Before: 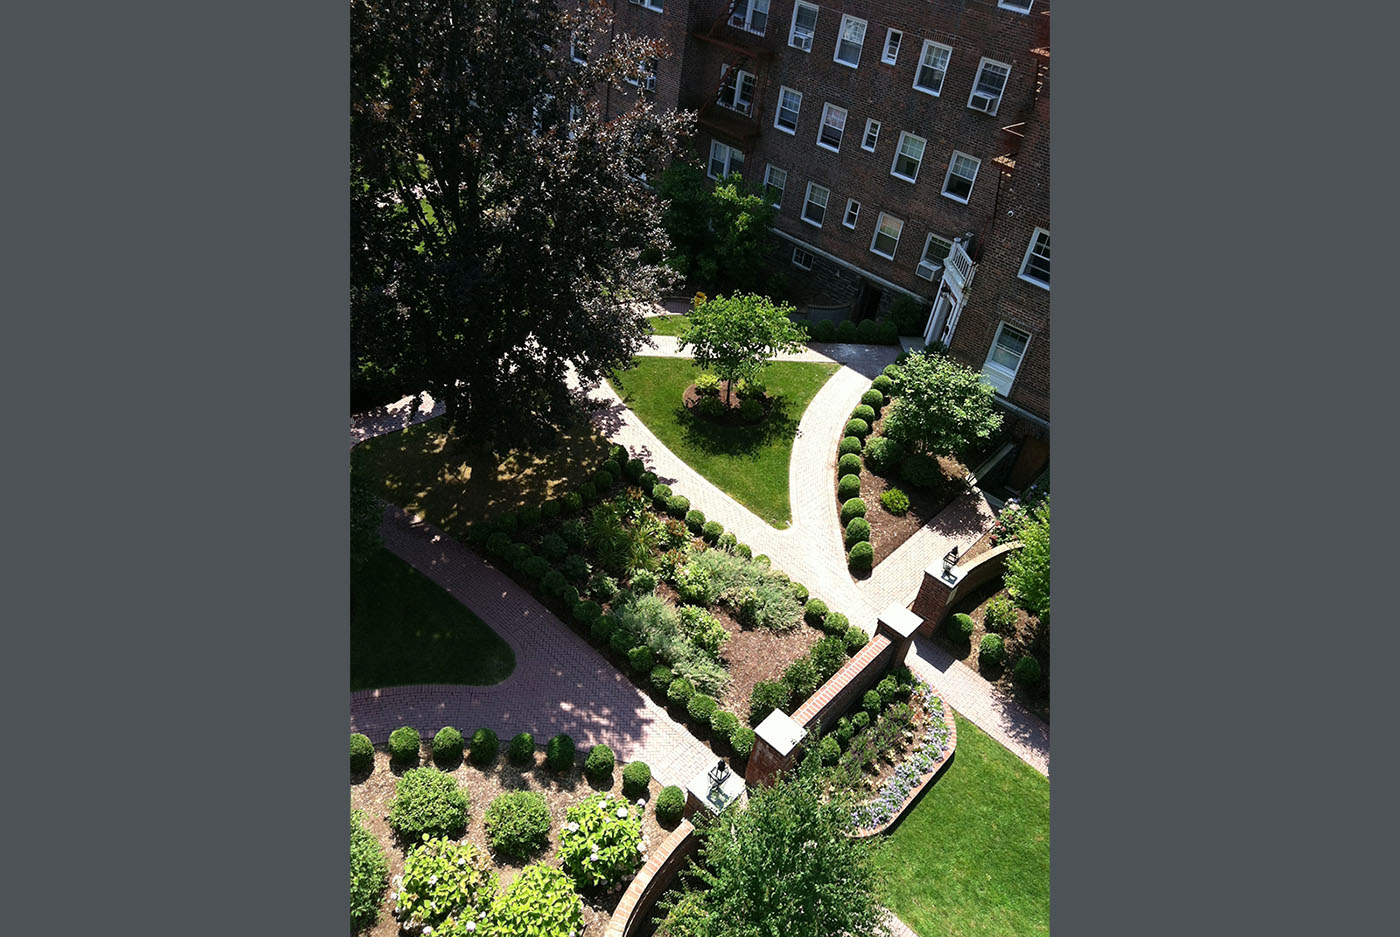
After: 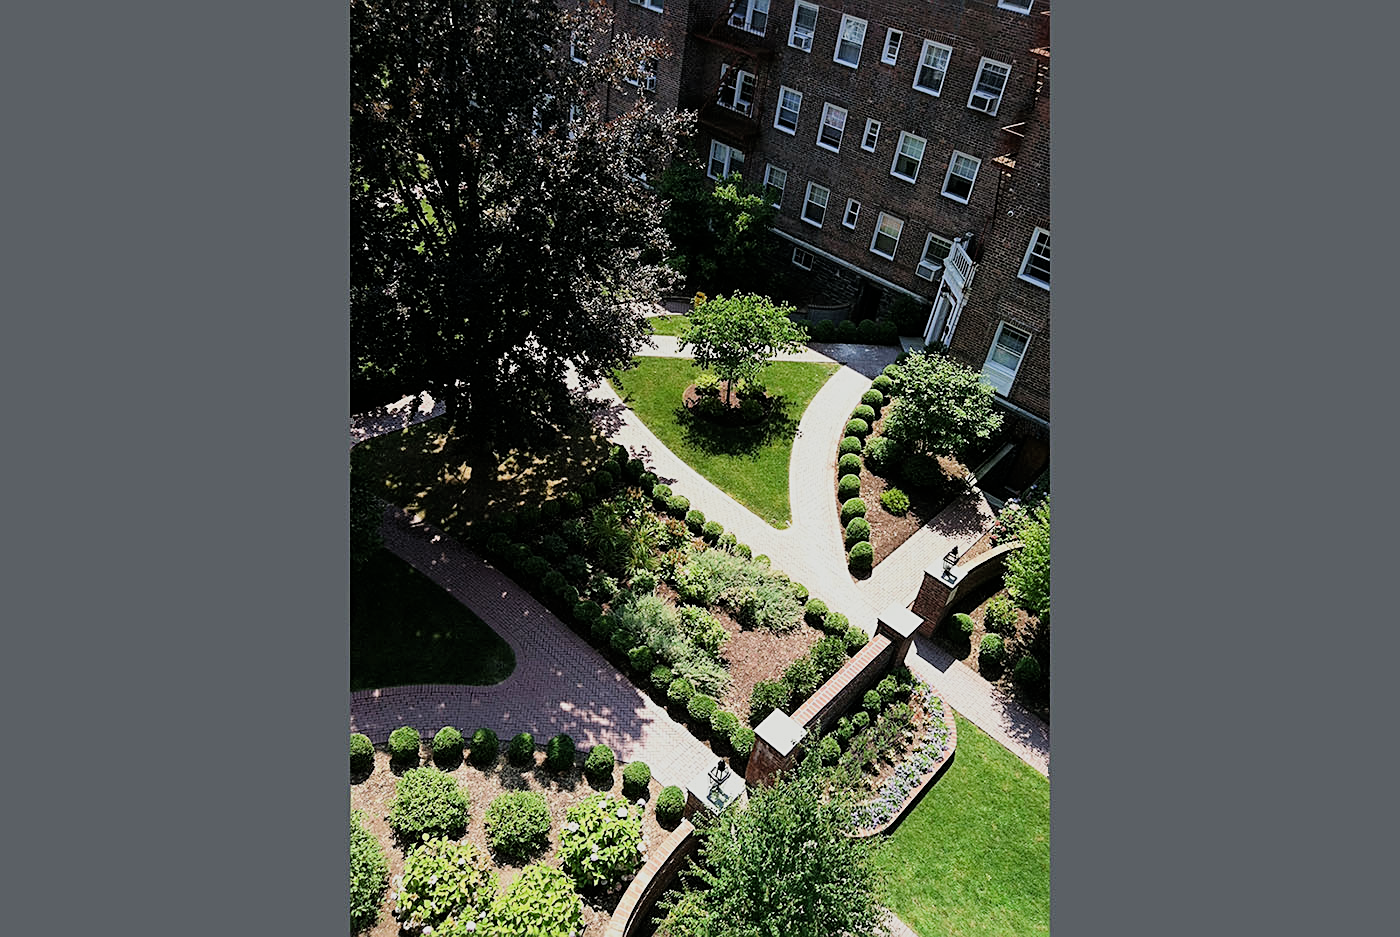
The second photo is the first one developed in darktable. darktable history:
filmic rgb: black relative exposure -7.27 EV, white relative exposure 5.1 EV, hardness 3.19
sharpen: on, module defaults
exposure: black level correction 0, exposure 0.499 EV, compensate highlight preservation false
